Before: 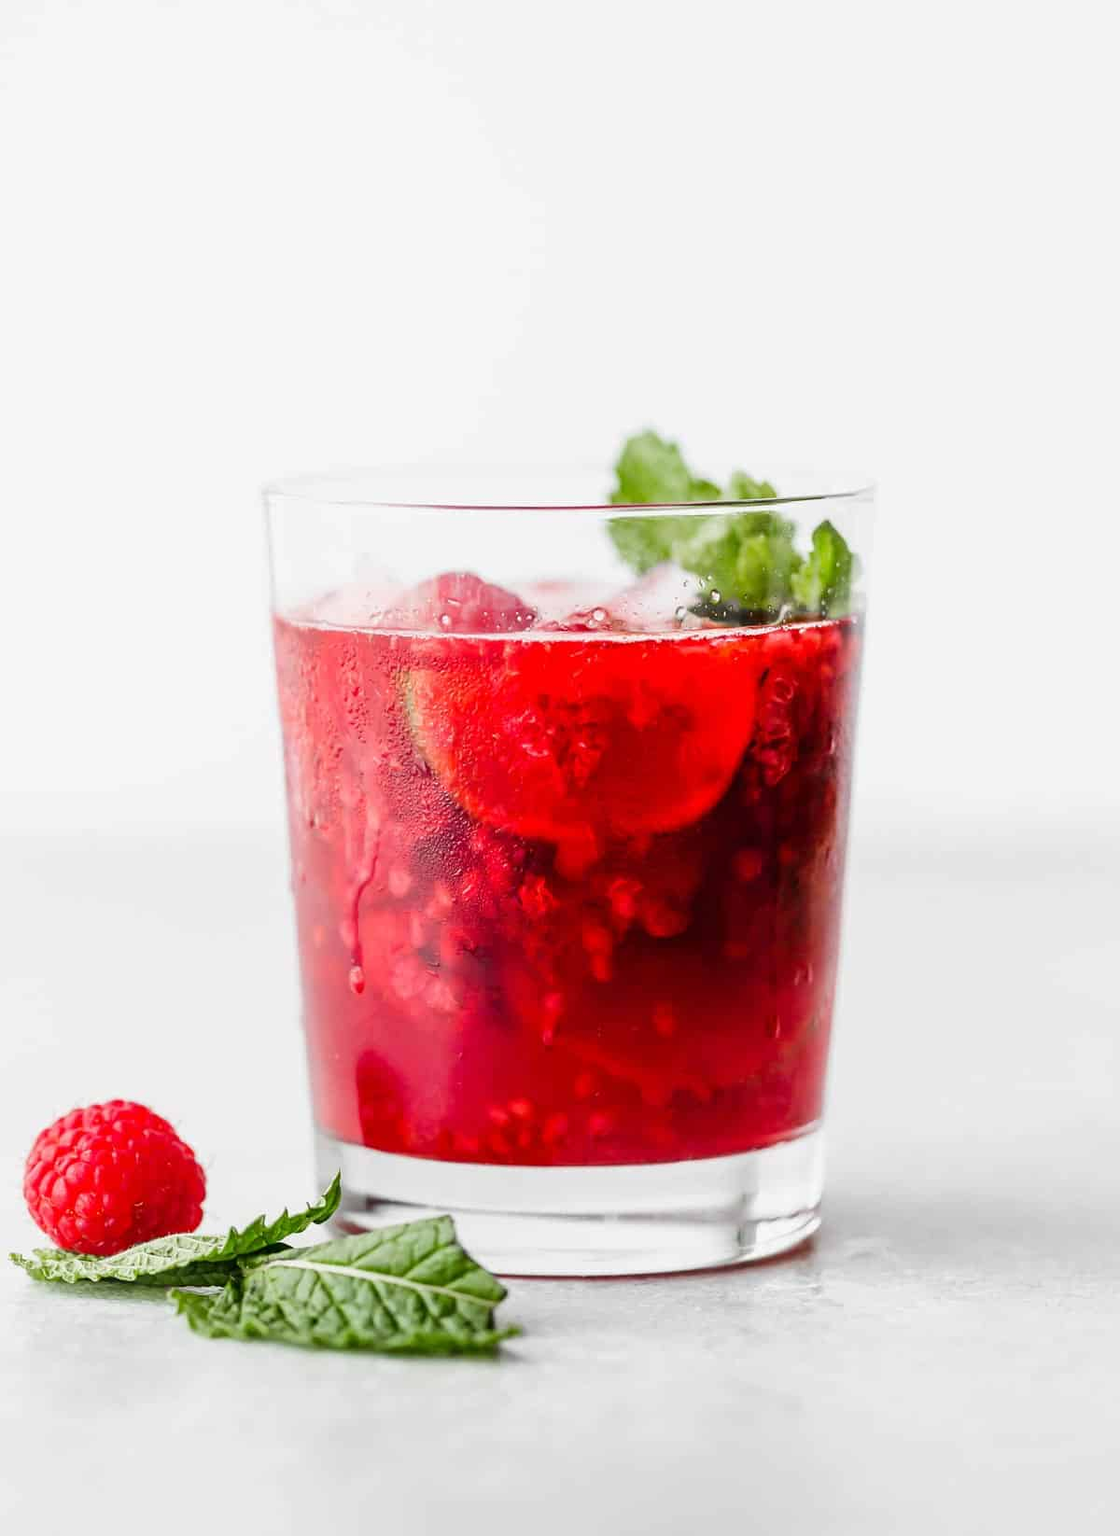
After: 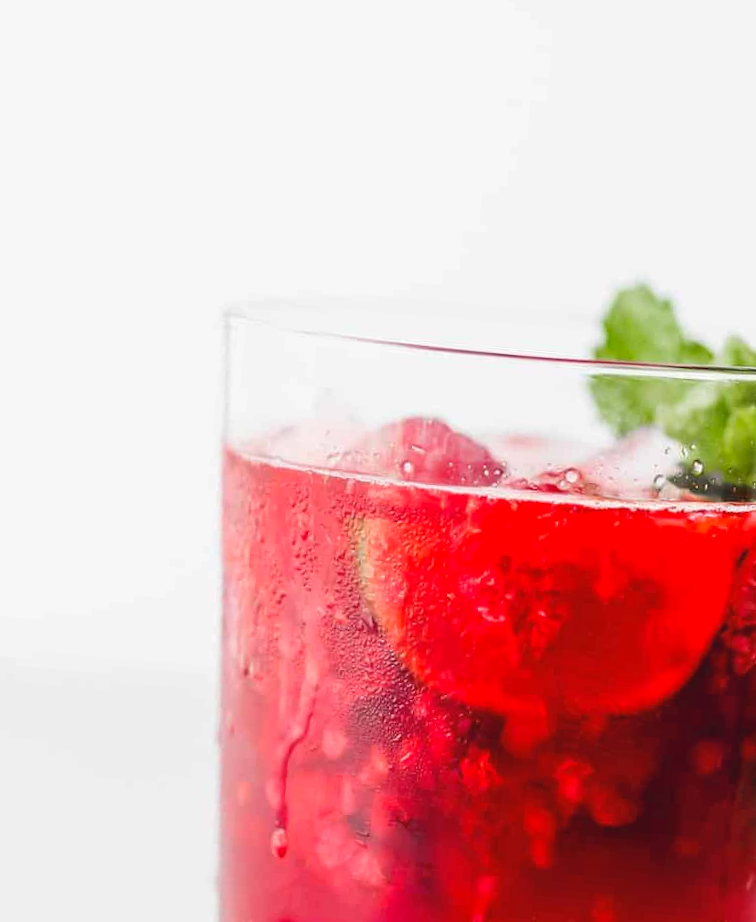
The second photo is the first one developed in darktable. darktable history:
crop and rotate: angle -4.99°, left 2.122%, top 6.945%, right 27.566%, bottom 30.519%
levels: mode automatic
contrast brightness saturation: contrast -0.11
